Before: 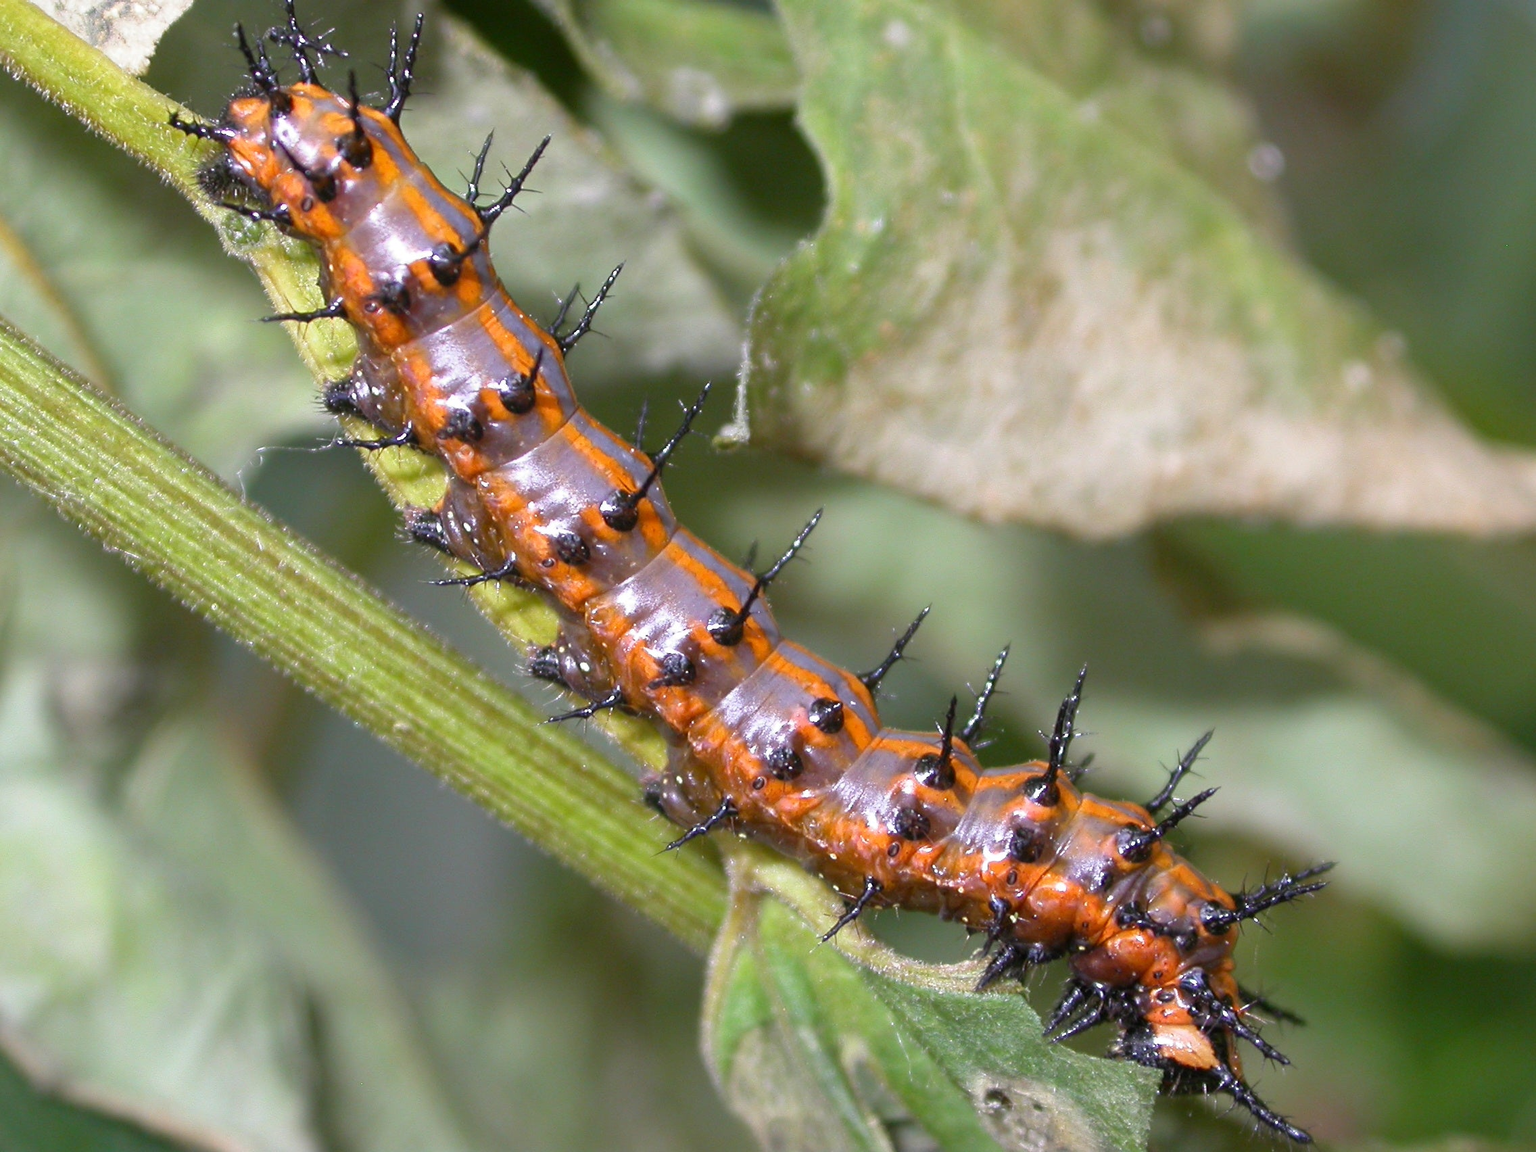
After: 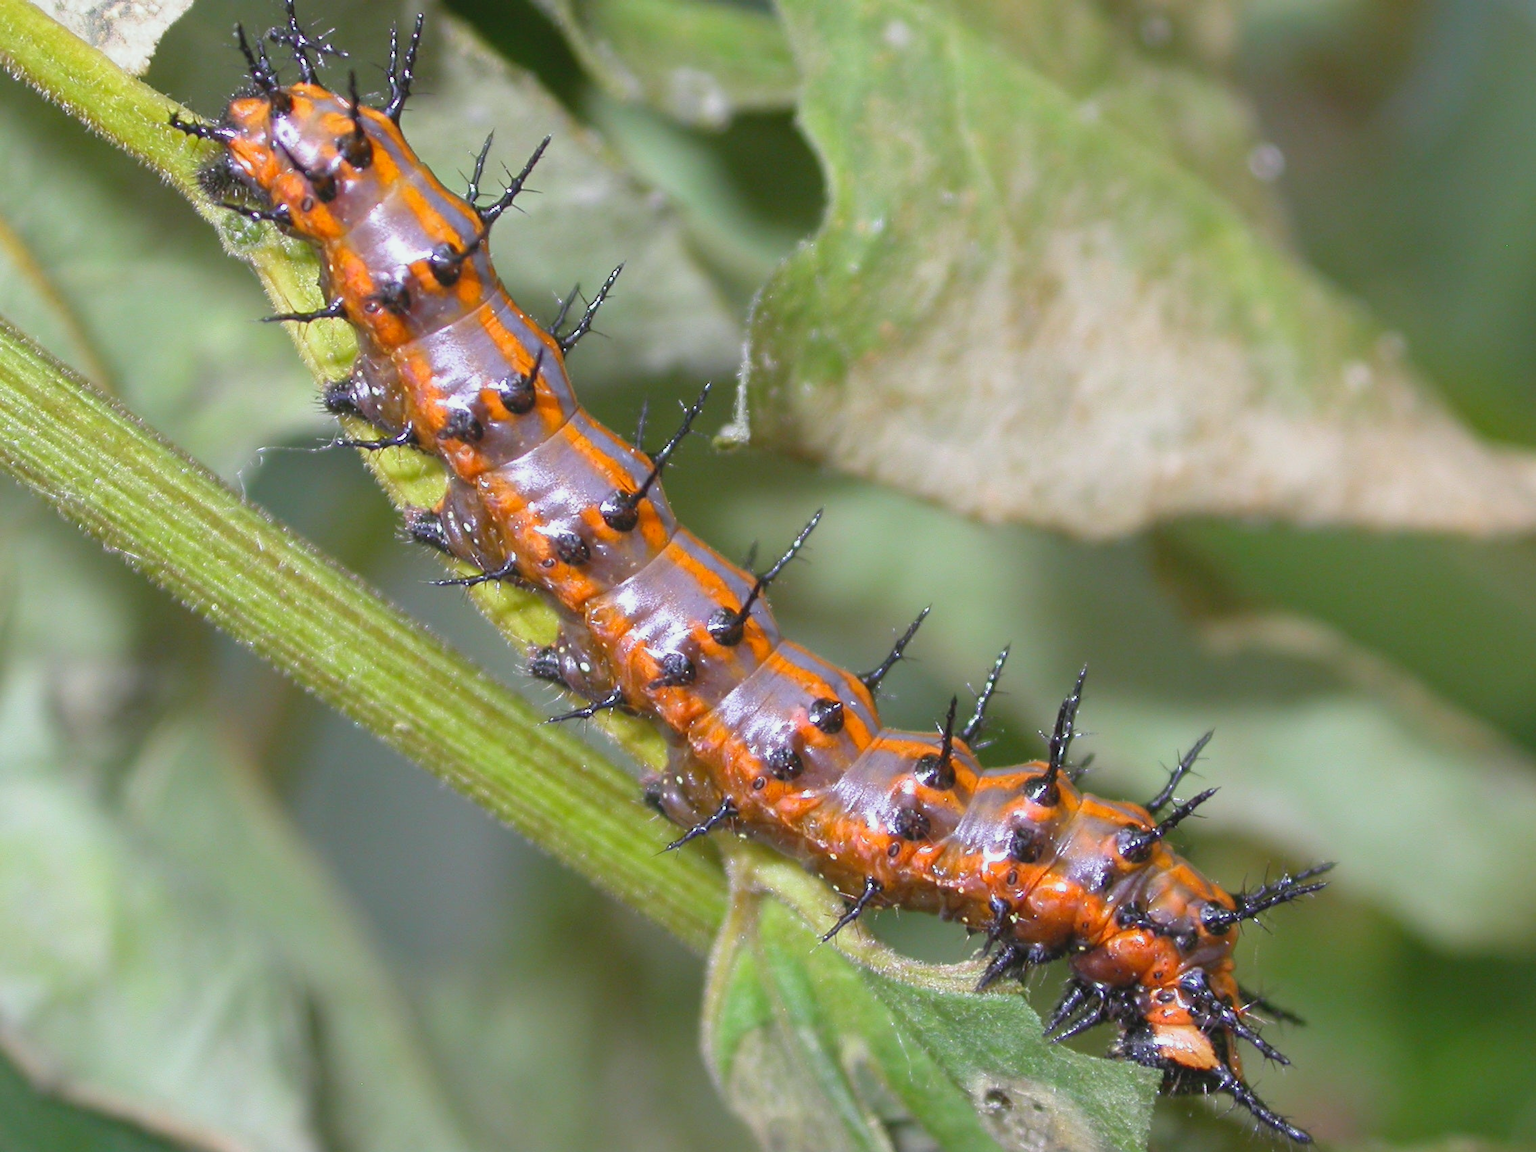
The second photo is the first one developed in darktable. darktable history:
contrast brightness saturation: contrast -0.1, brightness 0.05, saturation 0.08
white balance: red 0.978, blue 0.999
